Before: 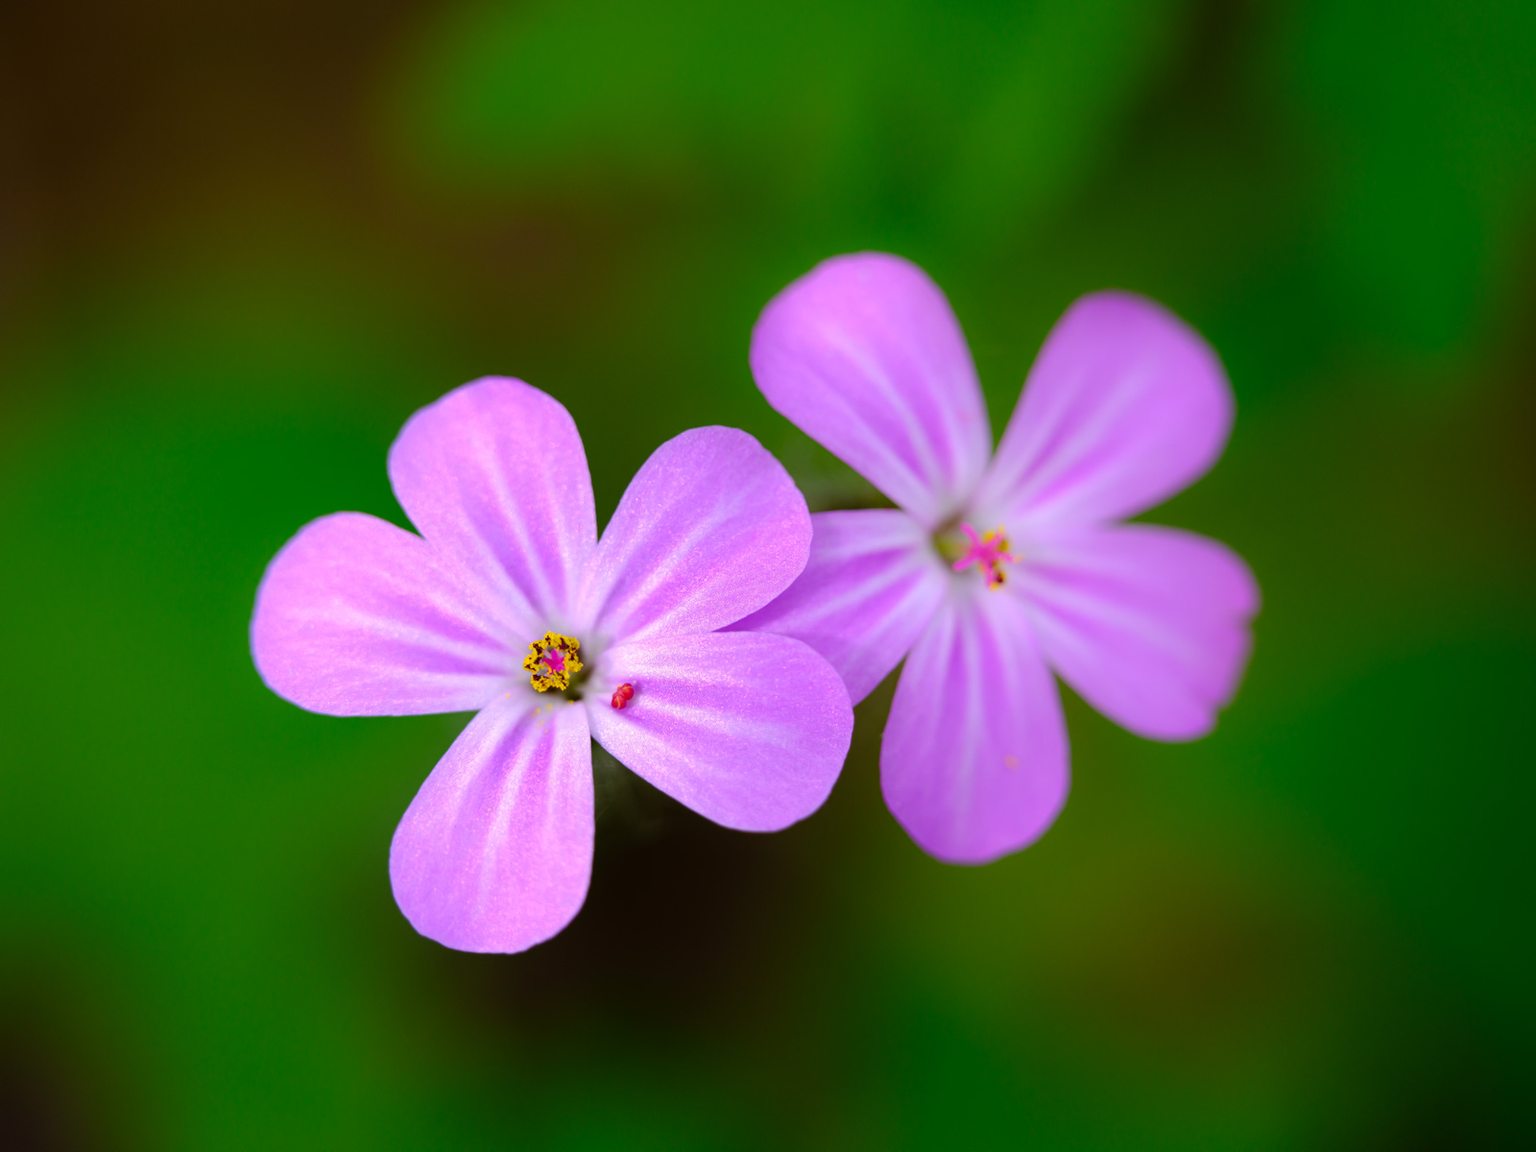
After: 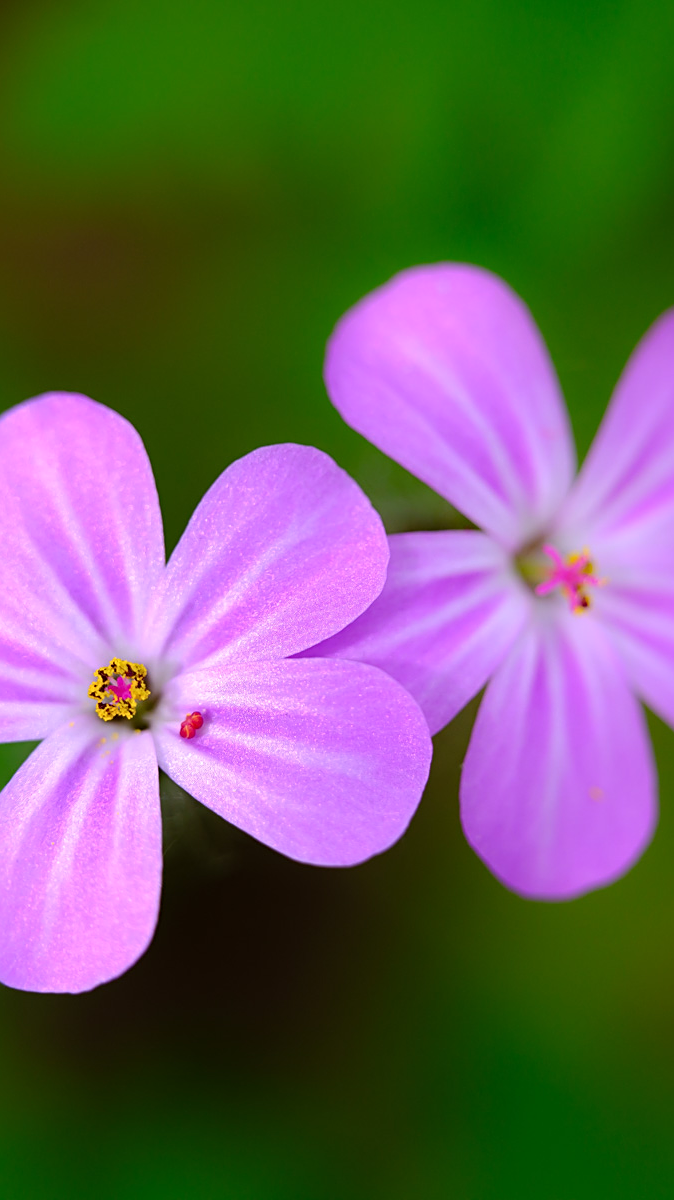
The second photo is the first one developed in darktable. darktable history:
sharpen: on, module defaults
white balance: red 1.009, blue 1.027
tone equalizer: on, module defaults
crop: left 28.583%, right 29.231%
